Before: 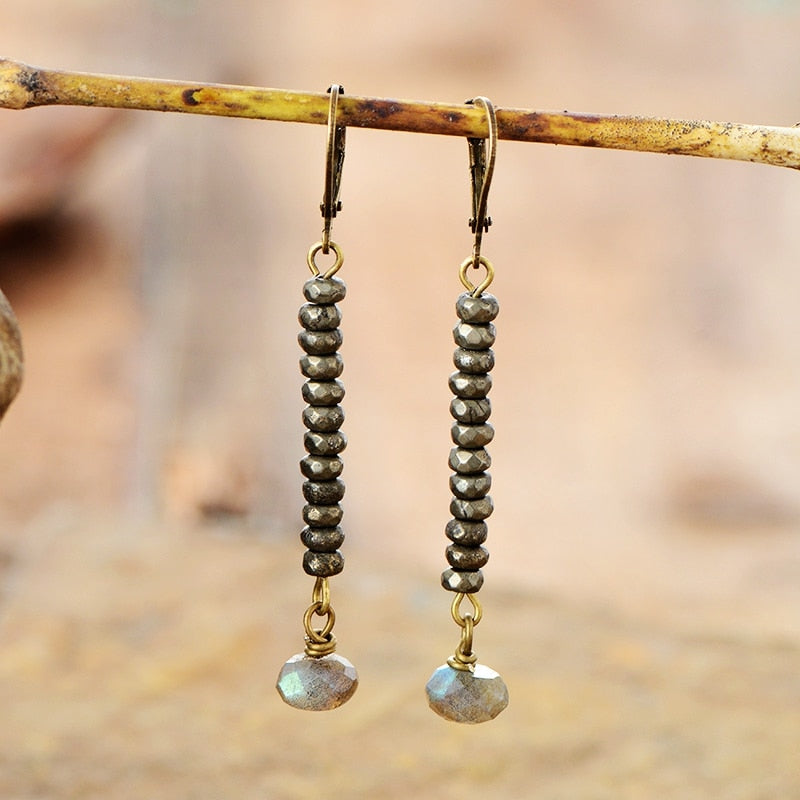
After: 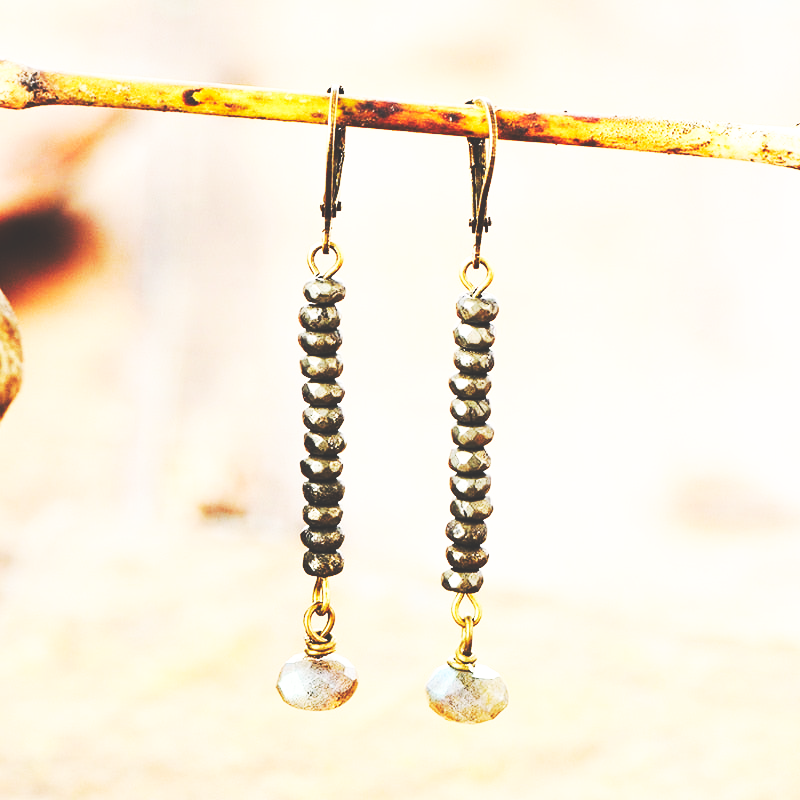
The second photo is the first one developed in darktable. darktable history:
base curve: curves: ch0 [(0, 0.015) (0.085, 0.116) (0.134, 0.298) (0.19, 0.545) (0.296, 0.764) (0.599, 0.982) (1, 1)], preserve colors none
exposure: black level correction -0.015, compensate highlight preservation false
